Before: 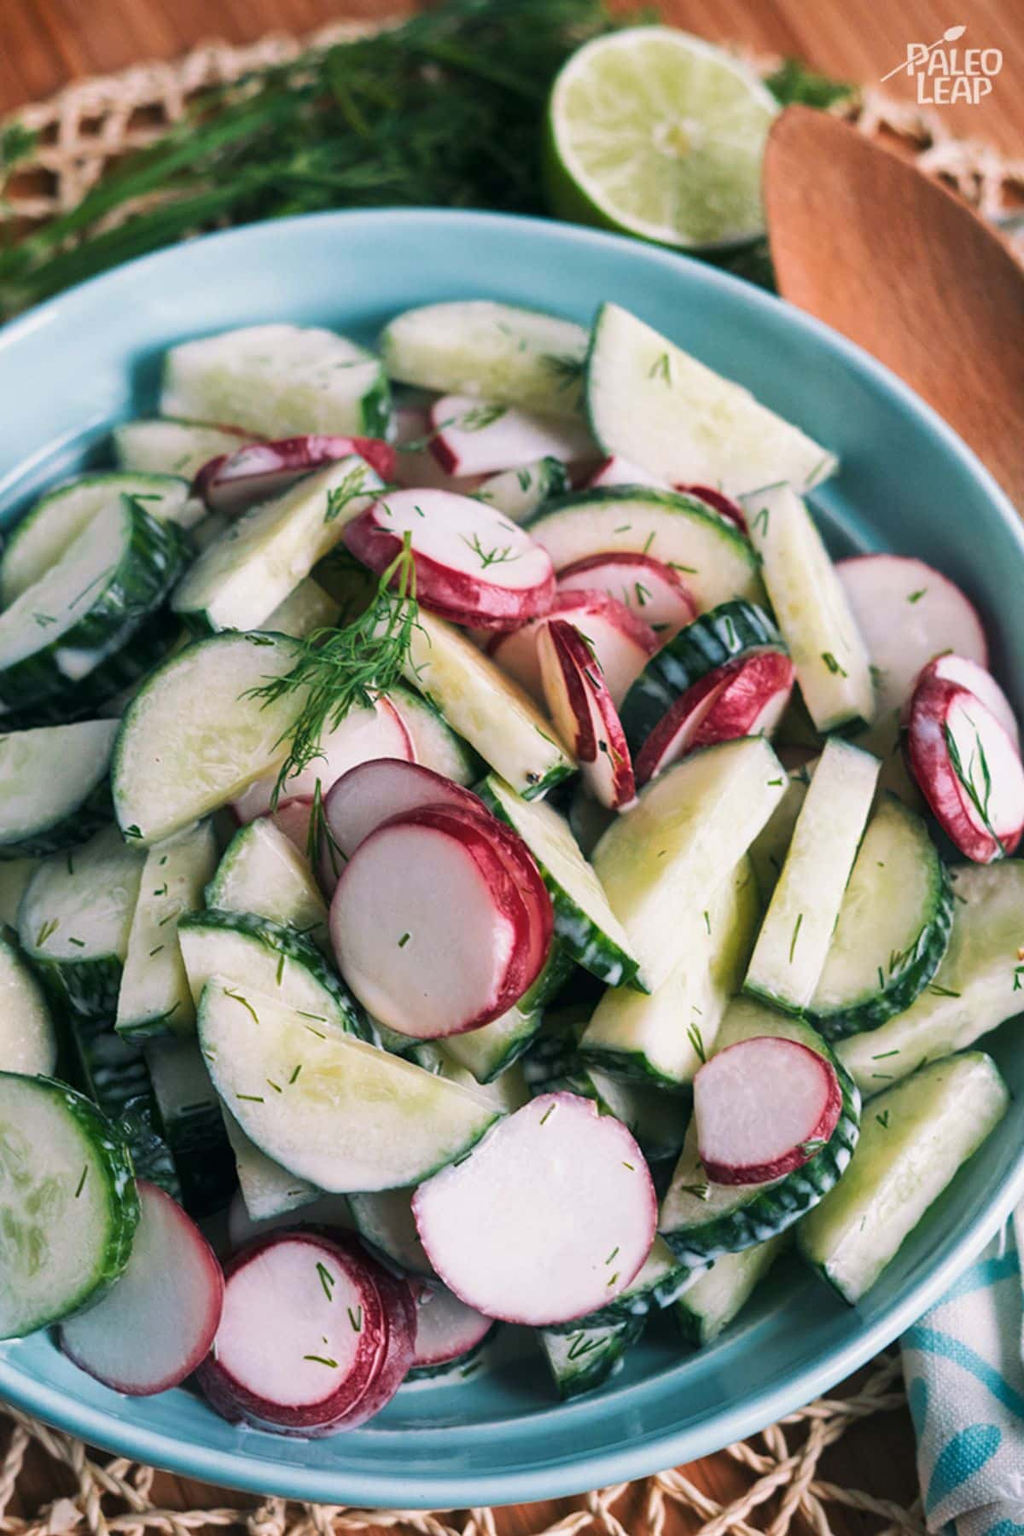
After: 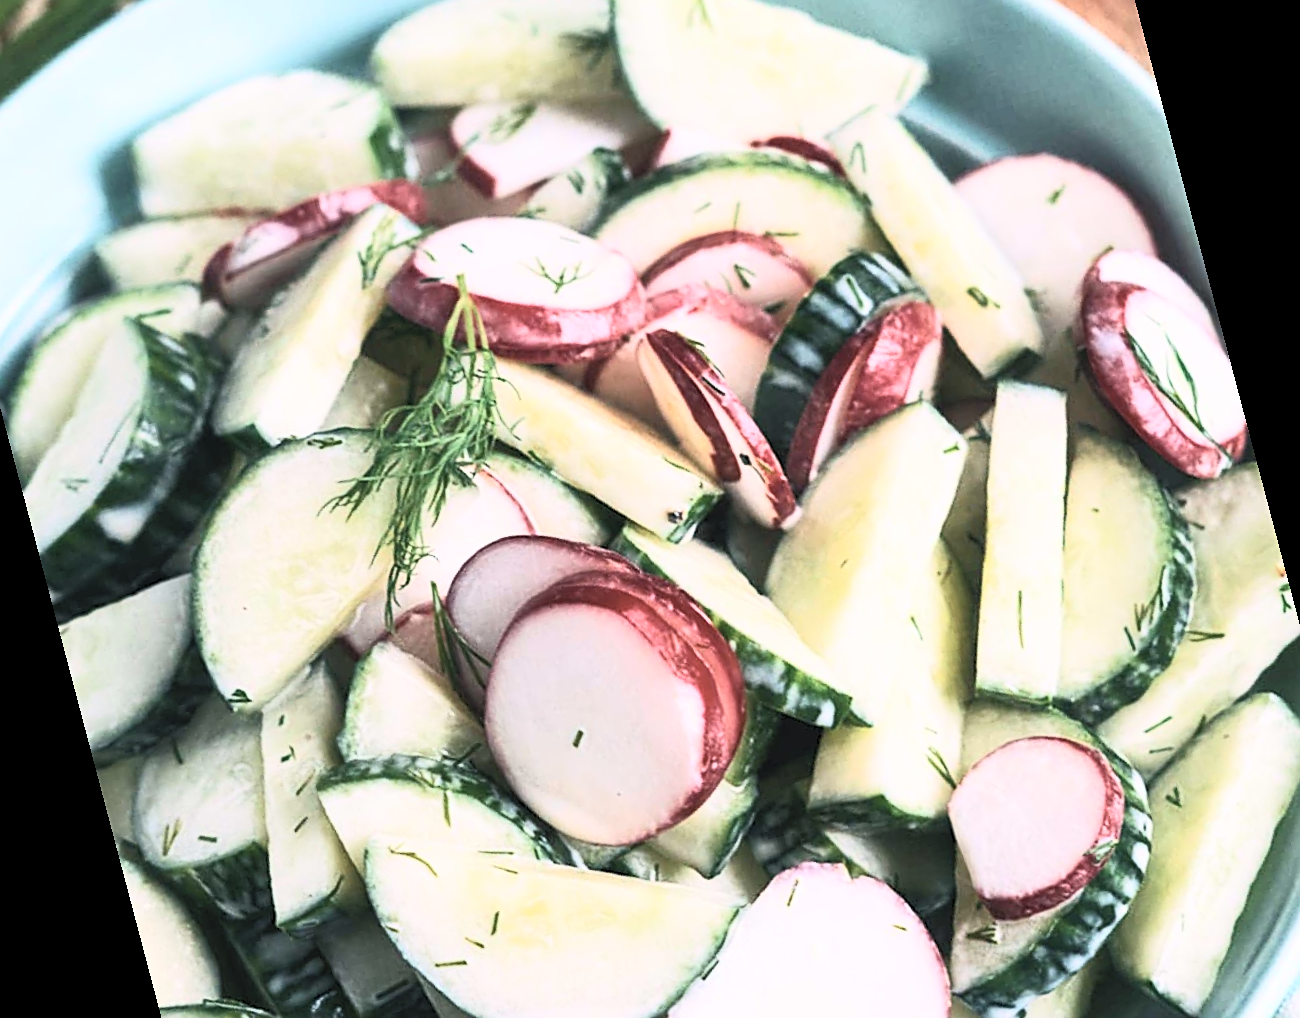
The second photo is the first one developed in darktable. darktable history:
rotate and perspective: rotation -14.8°, crop left 0.1, crop right 0.903, crop top 0.25, crop bottom 0.748
contrast brightness saturation: contrast 0.43, brightness 0.56, saturation -0.19
sharpen: on, module defaults
